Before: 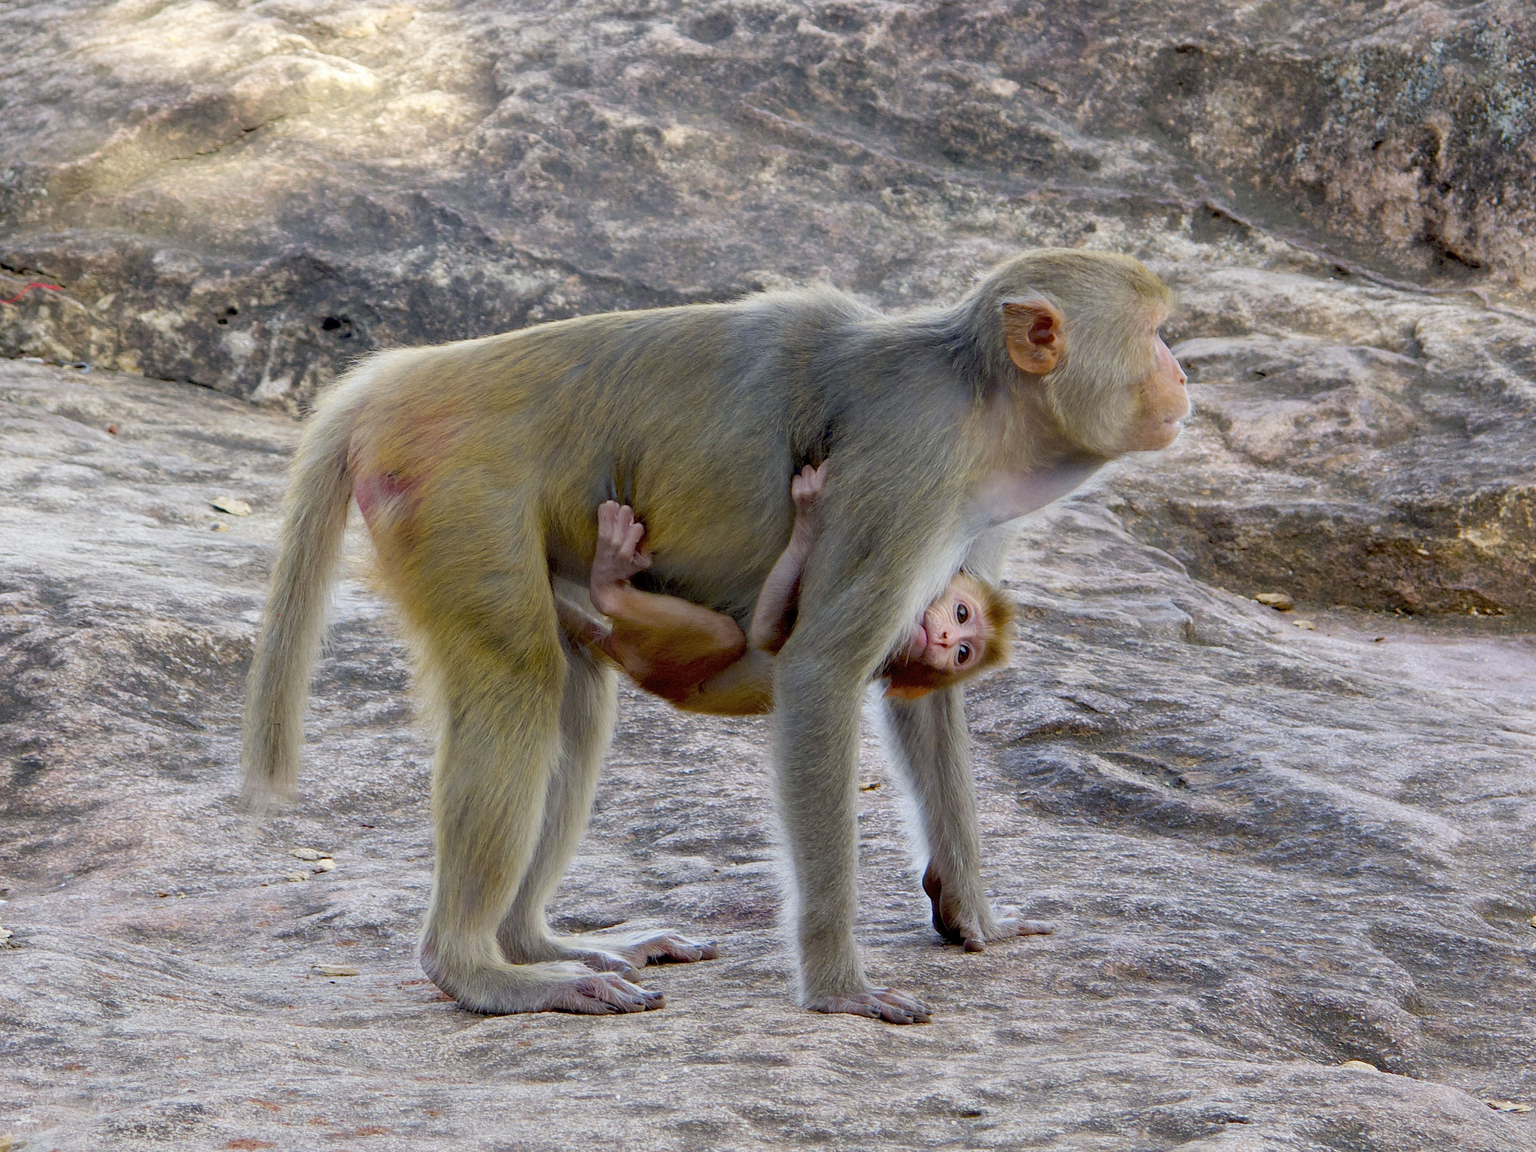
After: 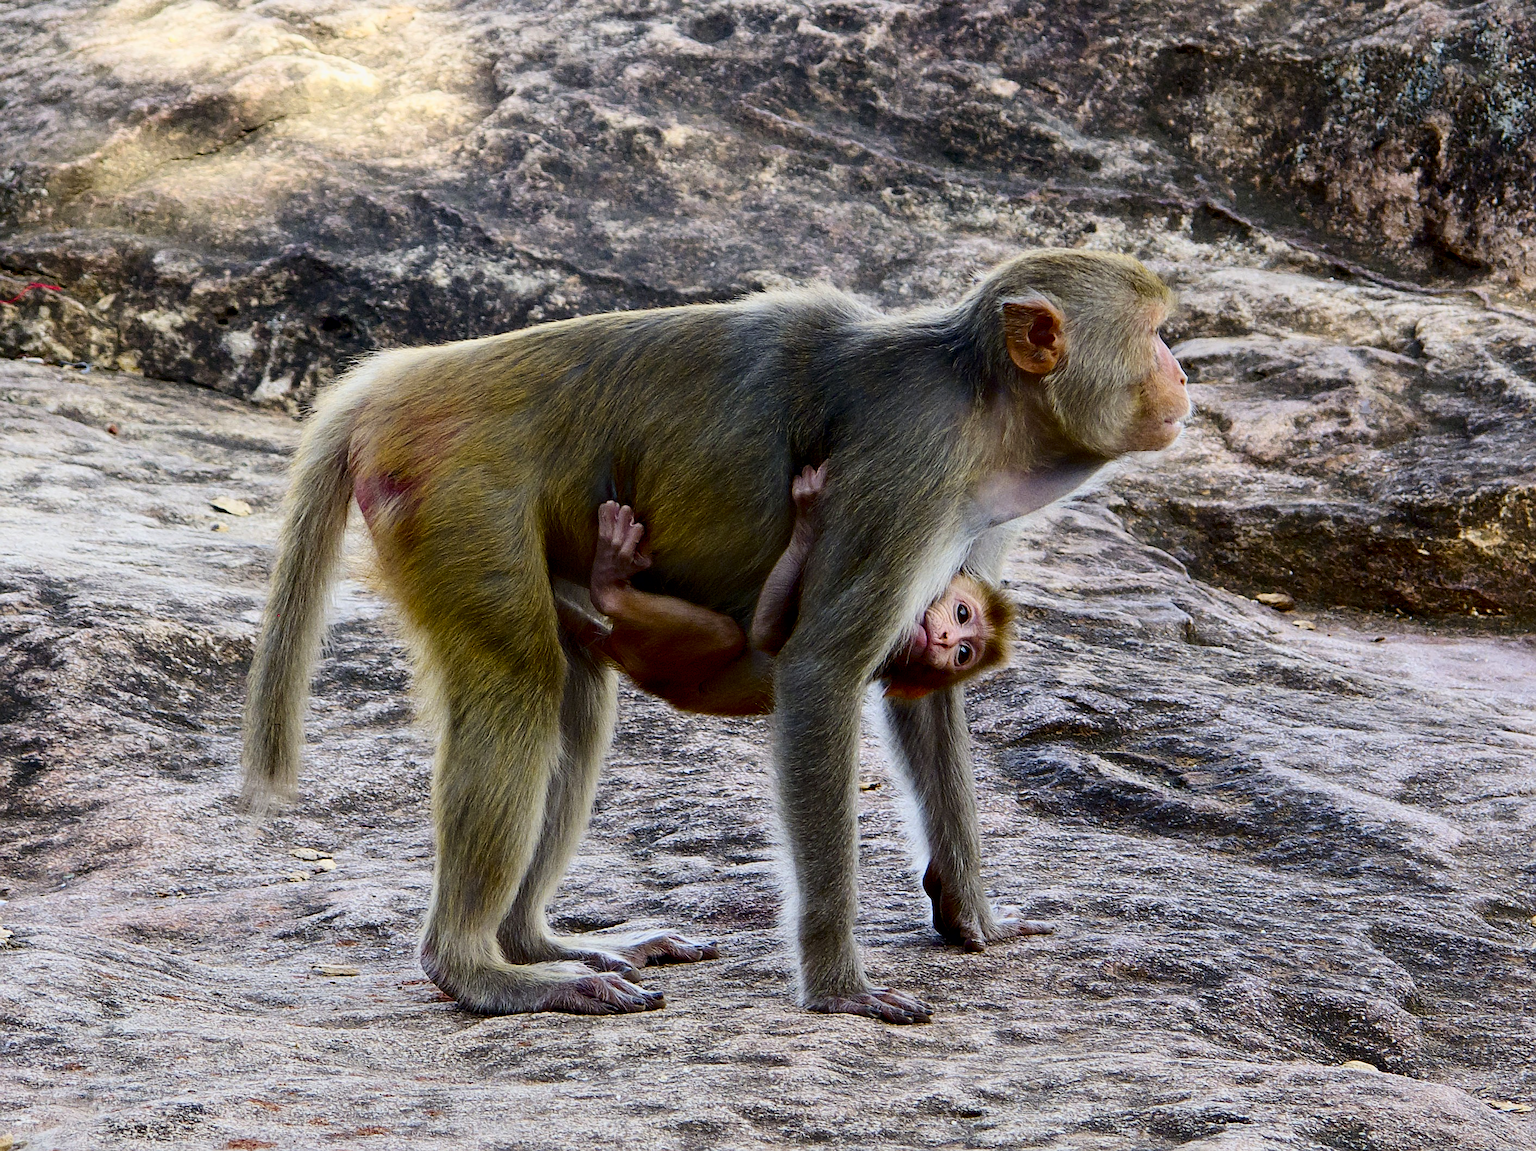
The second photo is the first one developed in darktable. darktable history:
sharpen: on, module defaults
filmic rgb: black relative exposure -8.07 EV, white relative exposure 3 EV, hardness 5.4, contrast 1.237, color science v6 (2022)
contrast brightness saturation: contrast 0.219, brightness -0.181, saturation 0.243
